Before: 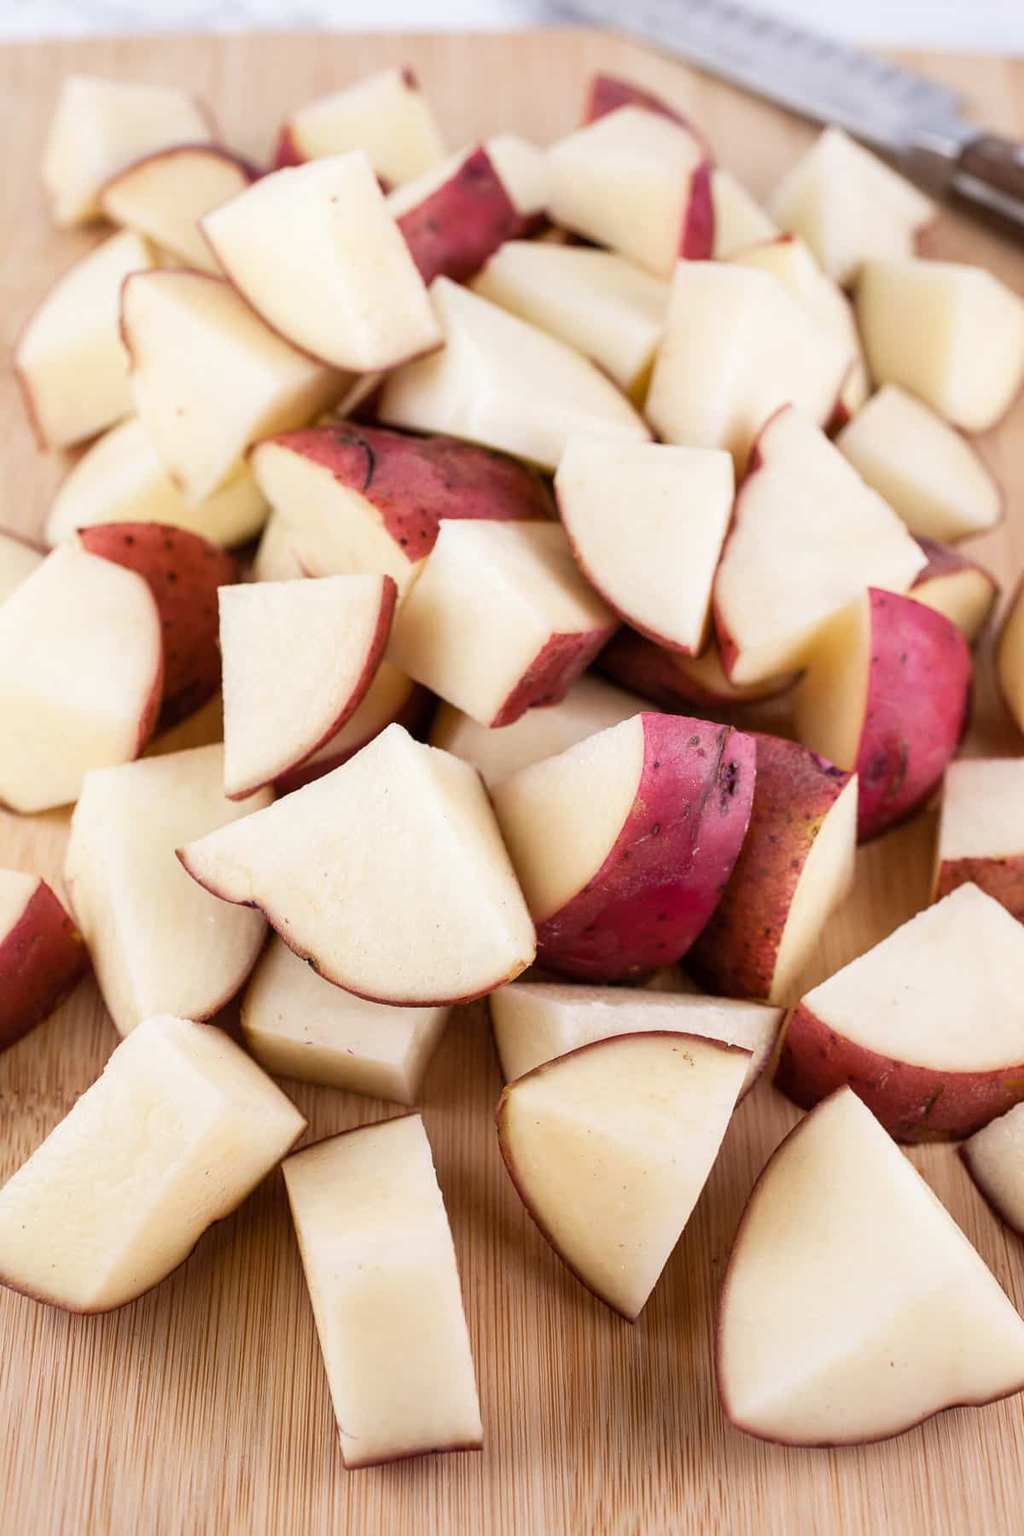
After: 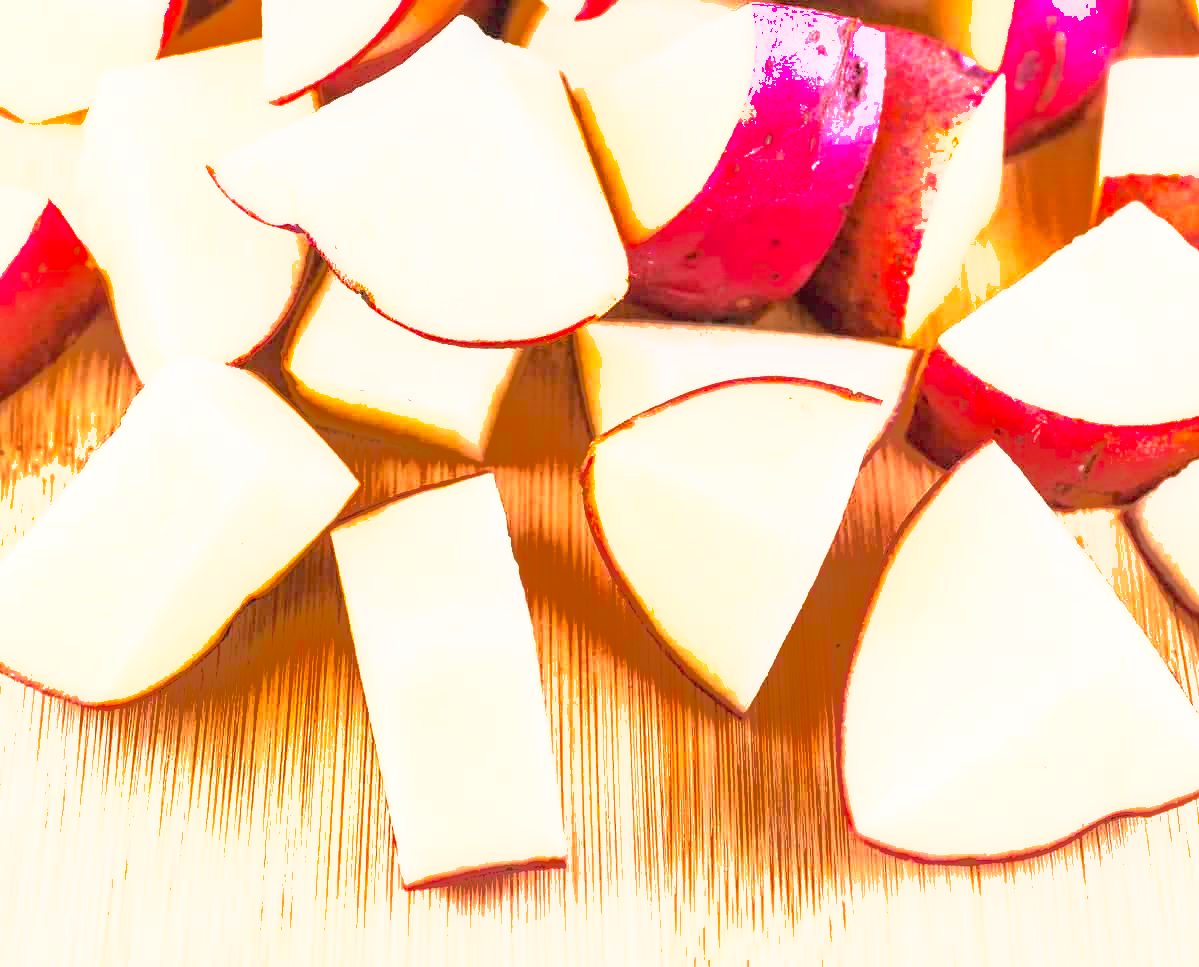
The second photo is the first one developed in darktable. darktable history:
exposure: exposure 2 EV, compensate highlight preservation false
shadows and highlights: shadows 40, highlights -60
contrast brightness saturation: contrast 0.2, brightness 0.16, saturation 0.22
crop and rotate: top 46.237%
local contrast: detail 115%
